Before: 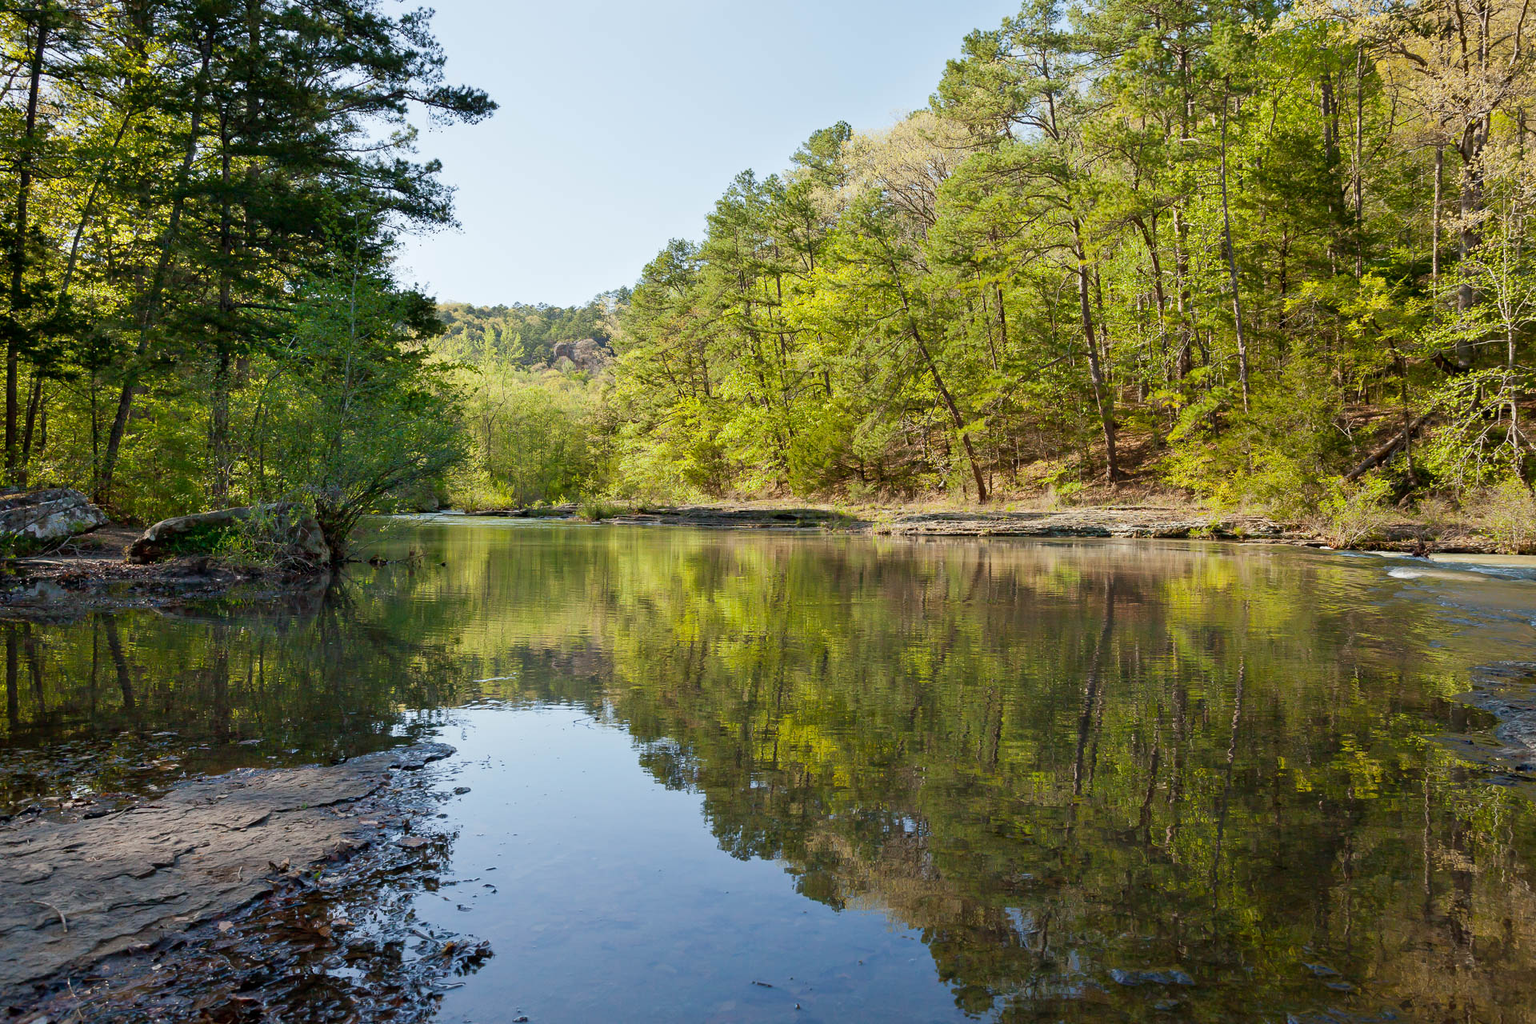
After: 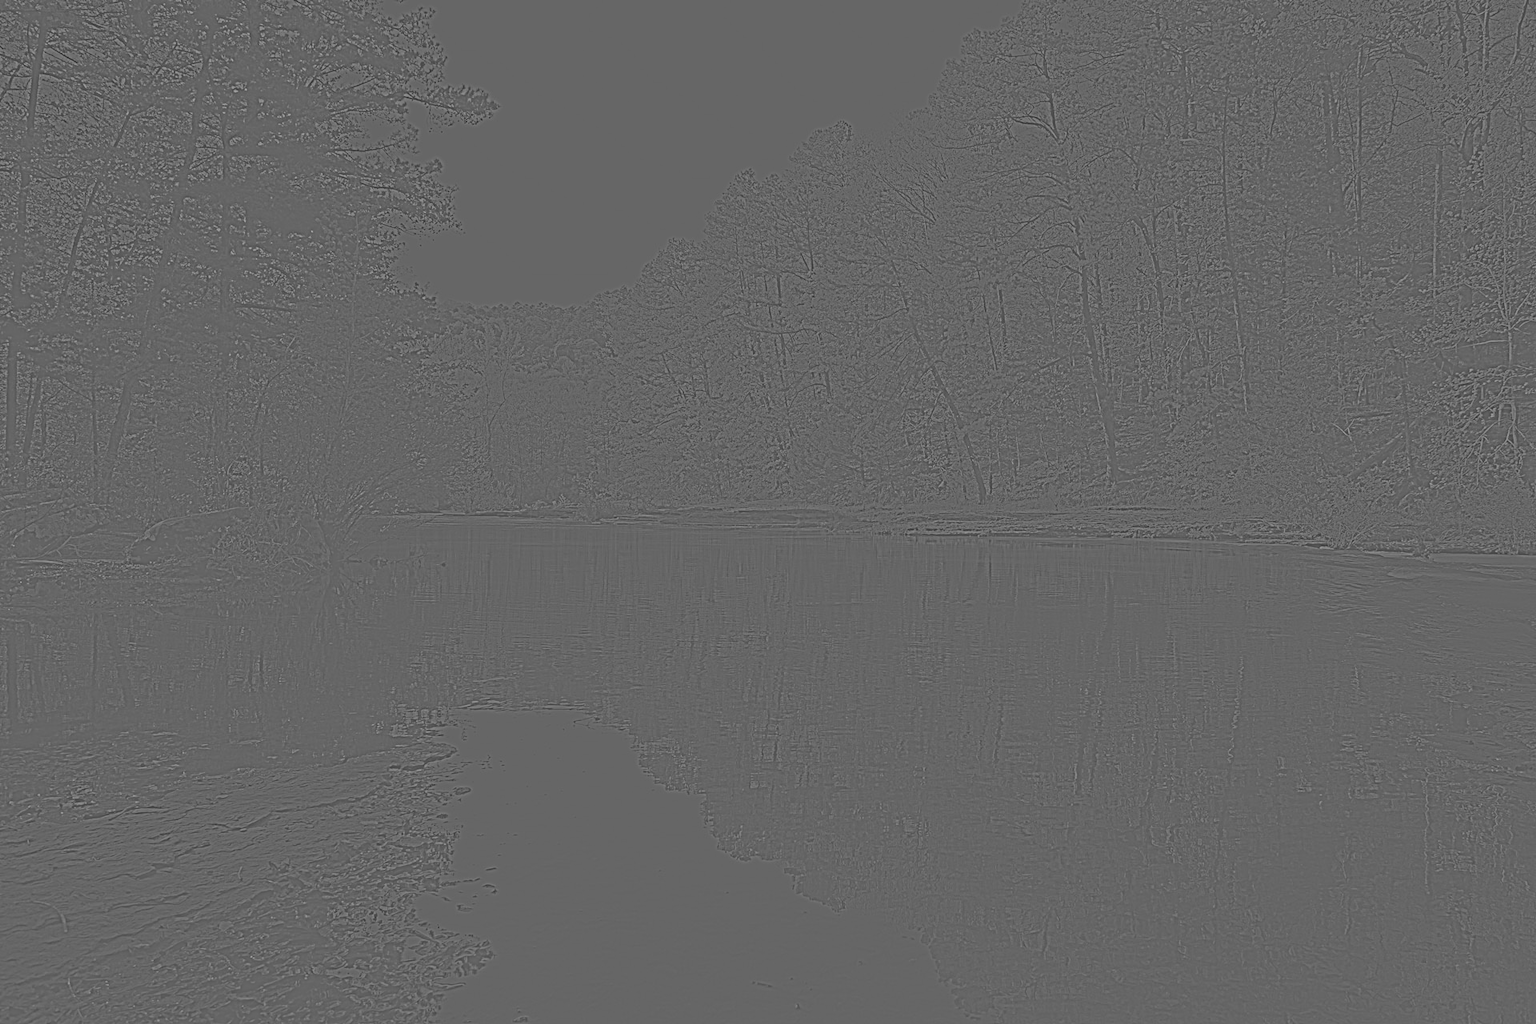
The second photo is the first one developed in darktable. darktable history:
highpass: sharpness 9.84%, contrast boost 9.94%
tone curve: curves: ch0 [(0, 0) (0.003, 0.019) (0.011, 0.022) (0.025, 0.027) (0.044, 0.037) (0.069, 0.049) (0.1, 0.066) (0.136, 0.091) (0.177, 0.125) (0.224, 0.159) (0.277, 0.206) (0.335, 0.266) (0.399, 0.332) (0.468, 0.411) (0.543, 0.492) (0.623, 0.577) (0.709, 0.668) (0.801, 0.767) (0.898, 0.869) (1, 1)], preserve colors none
contrast brightness saturation: brightness -0.02, saturation 0.35
